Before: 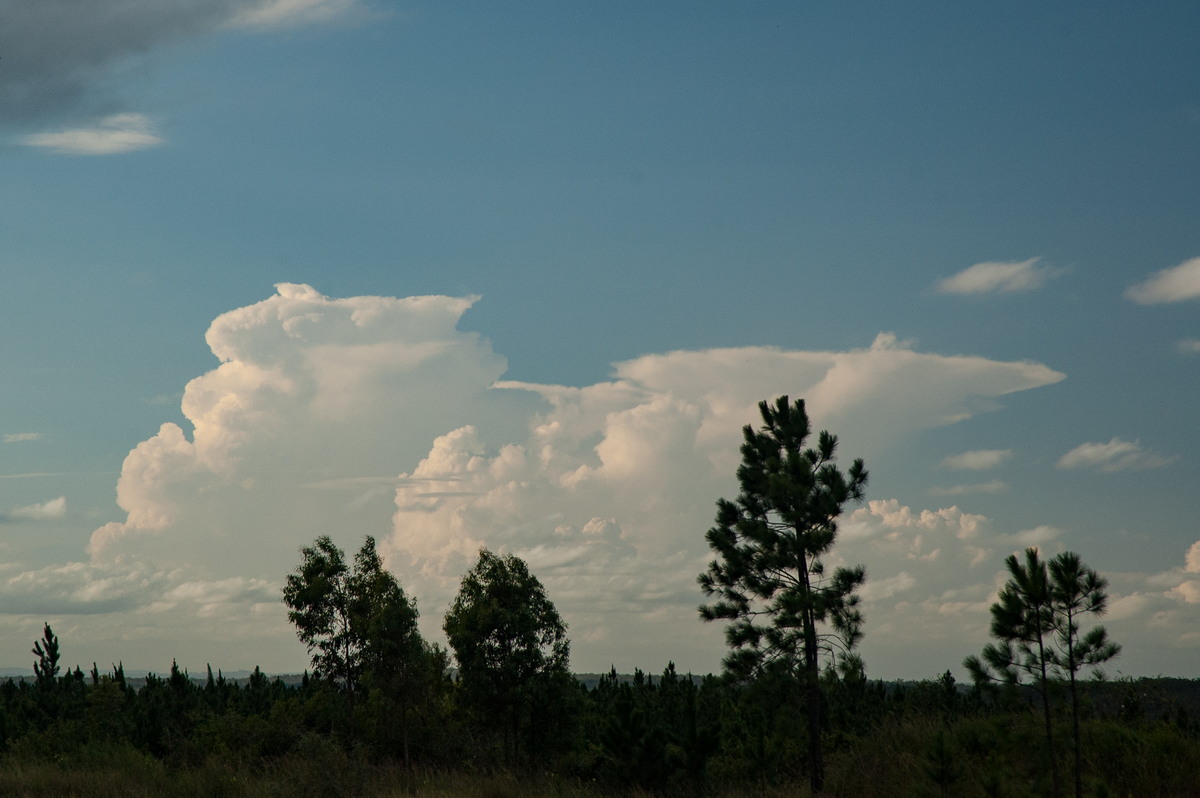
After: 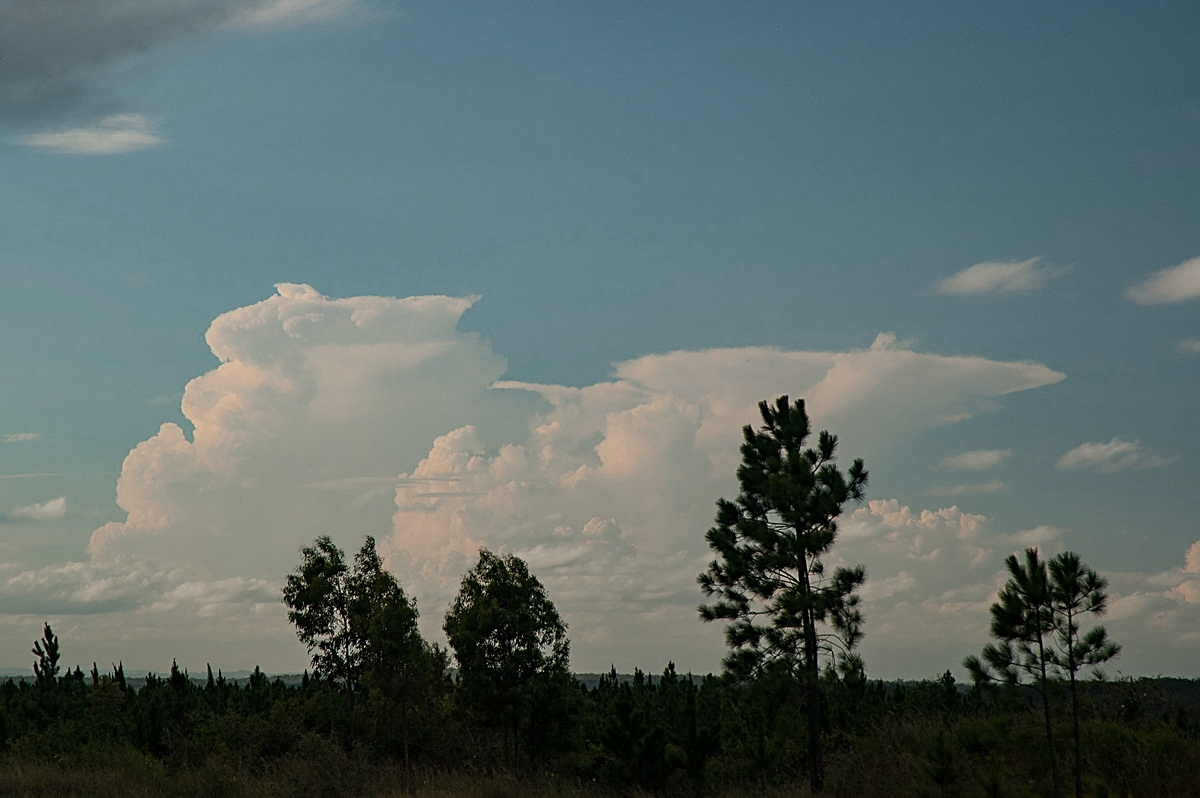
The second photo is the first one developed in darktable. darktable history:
color zones: curves: ch0 [(0, 0.299) (0.25, 0.383) (0.456, 0.352) (0.736, 0.571)]; ch1 [(0, 0.63) (0.151, 0.568) (0.254, 0.416) (0.47, 0.558) (0.732, 0.37) (0.909, 0.492)]; ch2 [(0.004, 0.604) (0.158, 0.443) (0.257, 0.403) (0.761, 0.468)]
sharpen: on, module defaults
